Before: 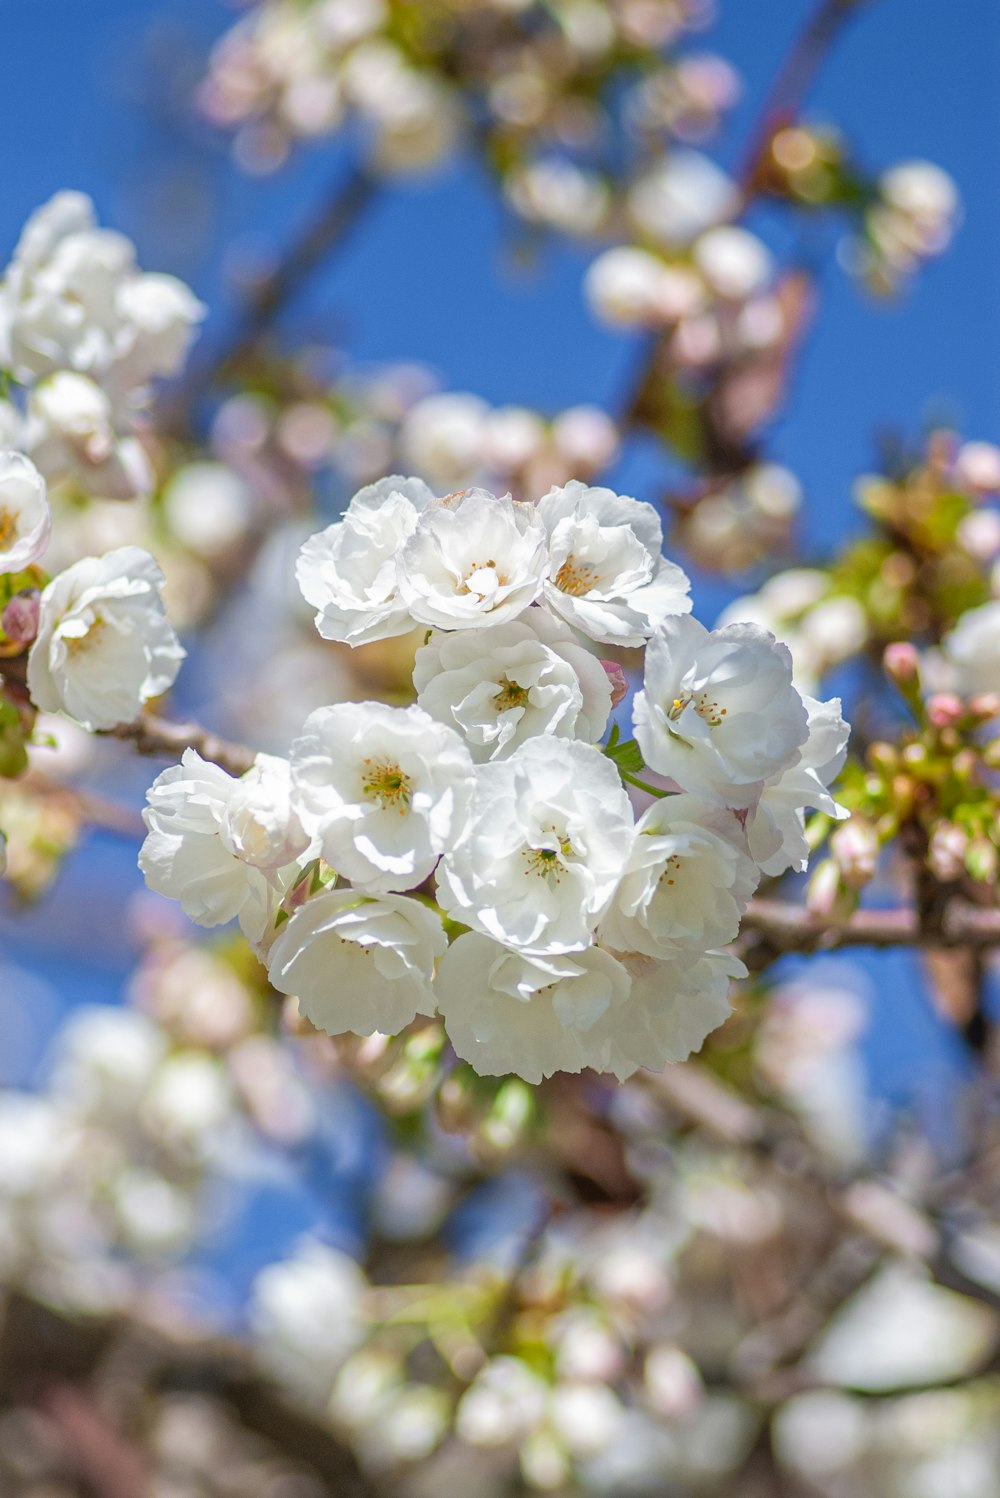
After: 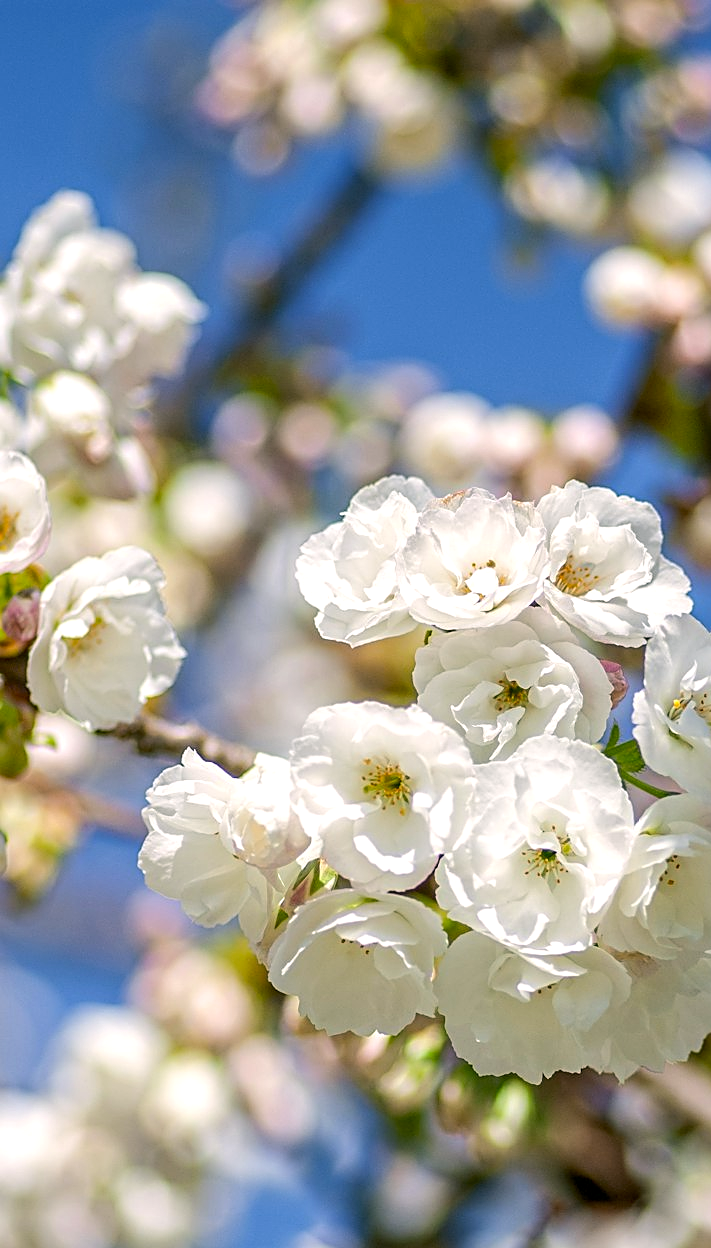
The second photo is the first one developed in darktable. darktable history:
color correction: highlights a* 4.02, highlights b* 4.98, shadows a* -7.55, shadows b* 4.98
tone equalizer: -8 EV -0.417 EV, -7 EV -0.389 EV, -6 EV -0.333 EV, -5 EV -0.222 EV, -3 EV 0.222 EV, -2 EV 0.333 EV, -1 EV 0.389 EV, +0 EV 0.417 EV, edges refinement/feathering 500, mask exposure compensation -1.25 EV, preserve details no
crop: right 28.885%, bottom 16.626%
exposure: black level correction 0.009, exposure -0.159 EV, compensate highlight preservation false
sharpen: on, module defaults
